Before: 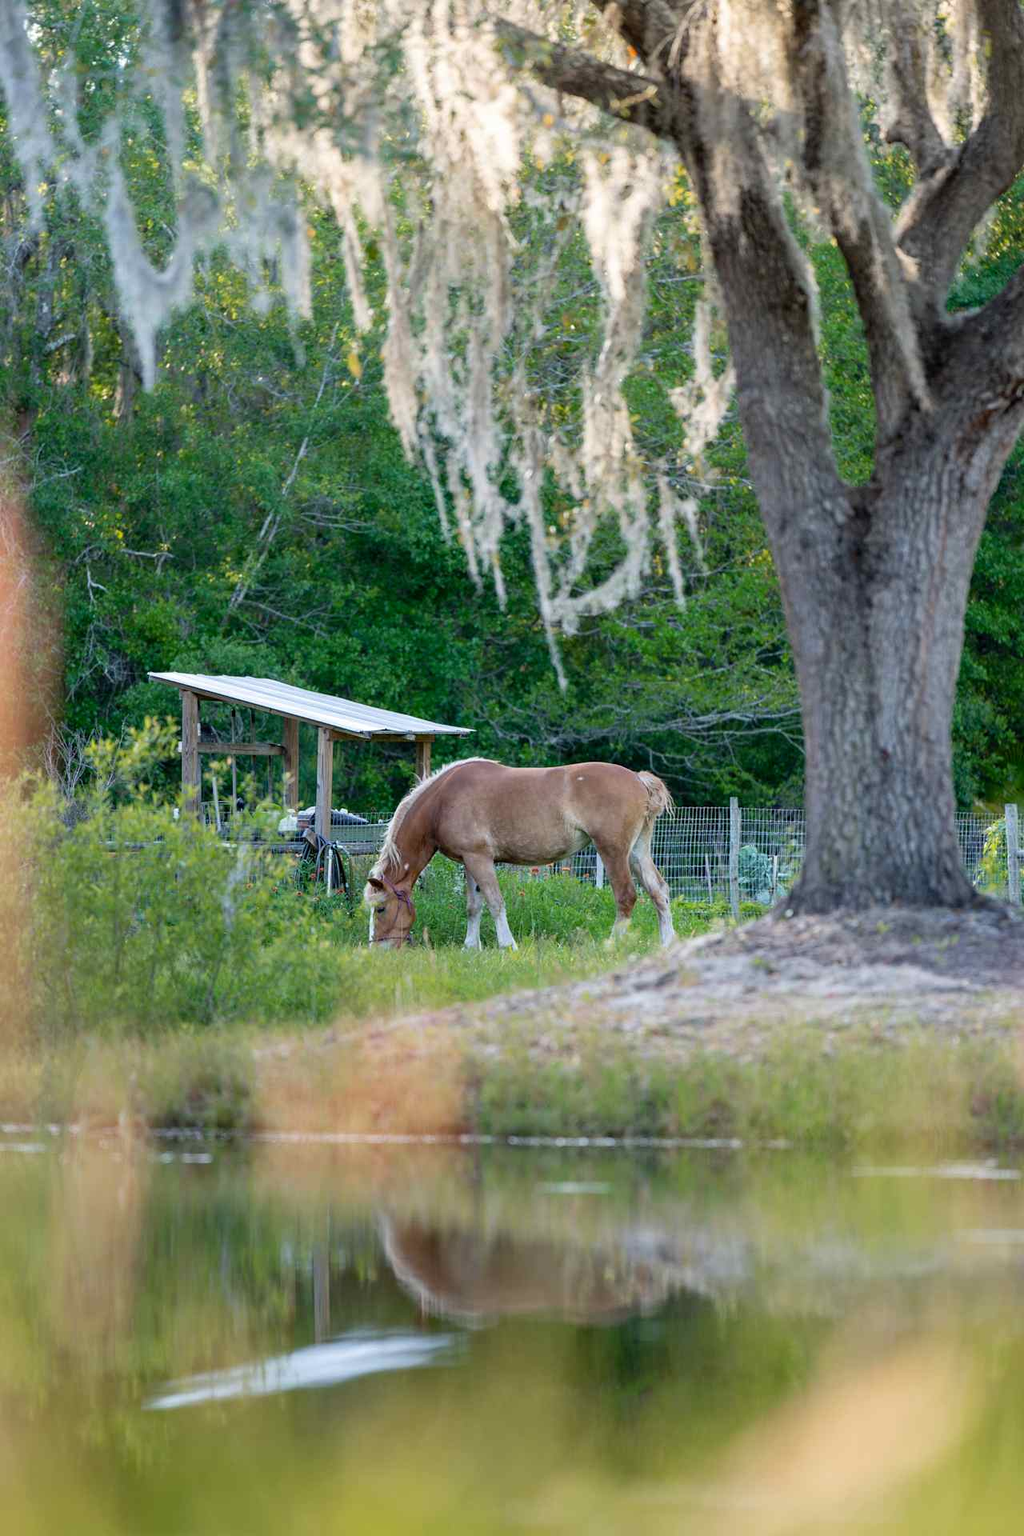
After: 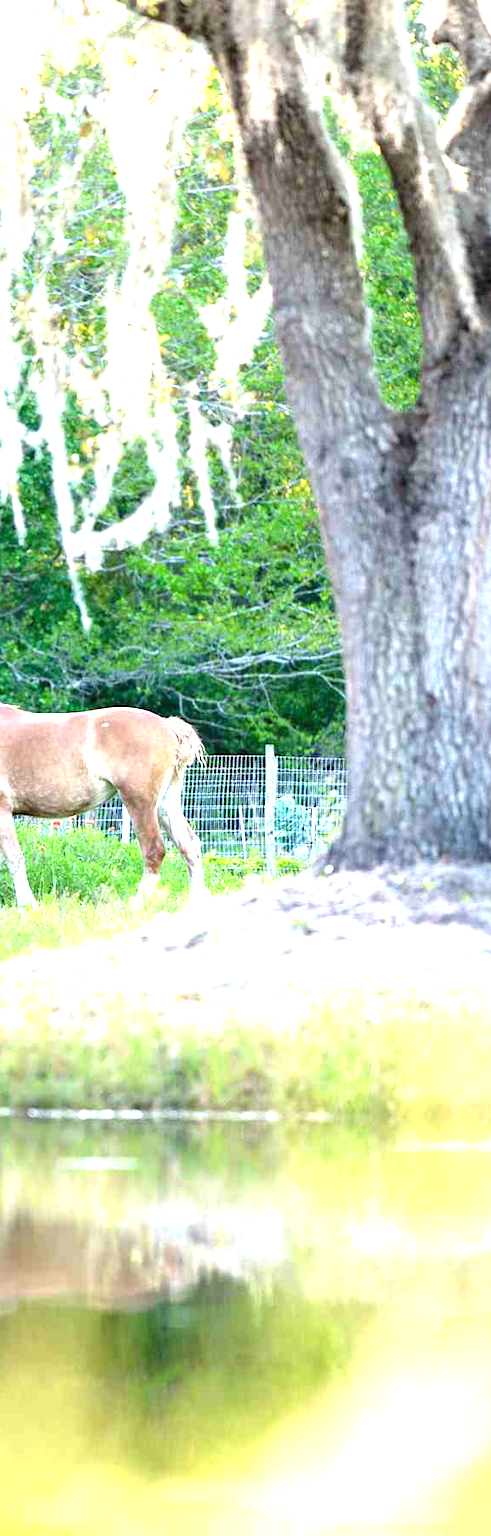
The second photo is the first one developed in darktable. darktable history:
exposure: black level correction 0, exposure 1.87 EV, compensate highlight preservation false
crop: left 47.185%, top 6.681%, right 8.002%
